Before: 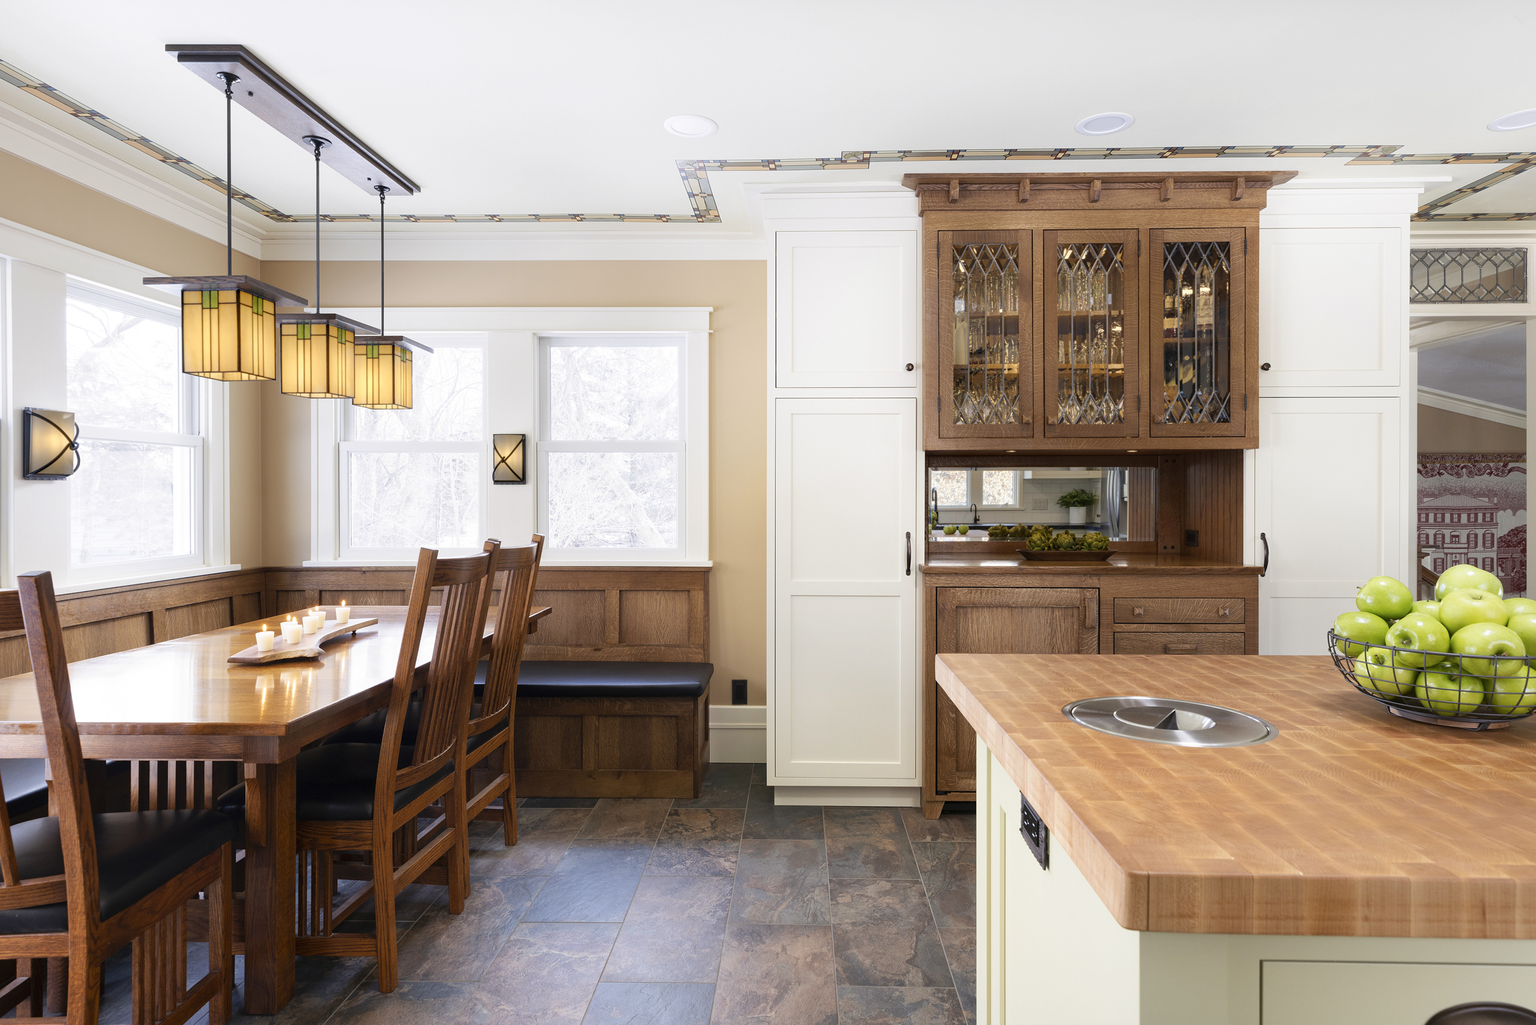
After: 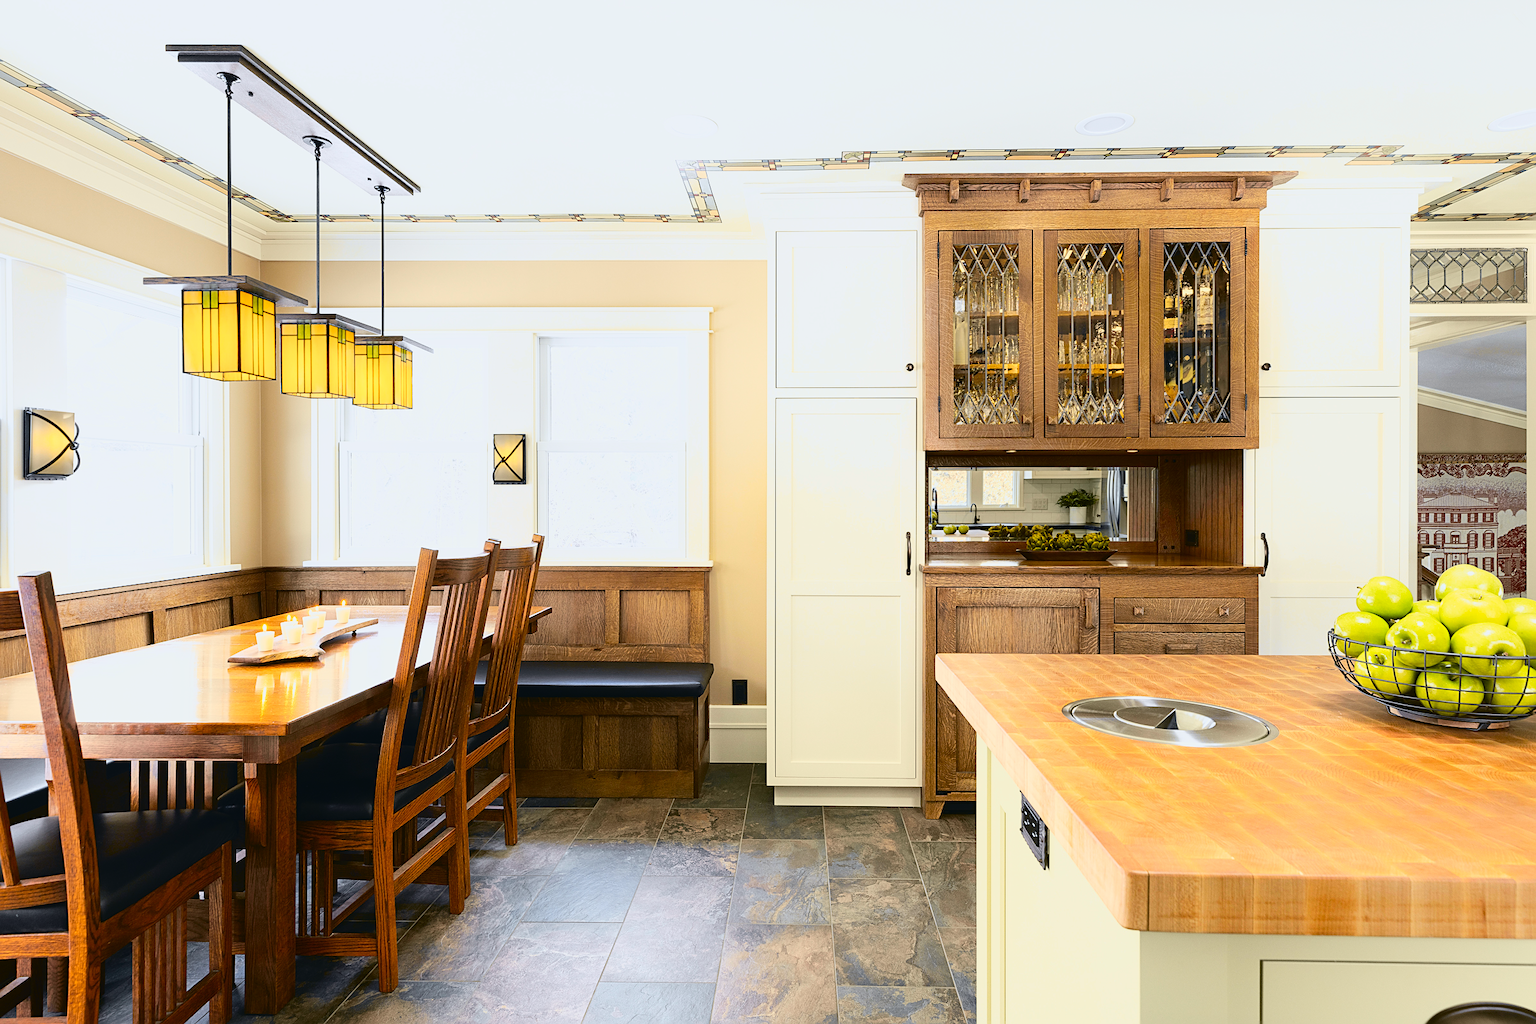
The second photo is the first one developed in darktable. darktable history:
tone curve: curves: ch0 [(0, 0.029) (0.087, 0.084) (0.227, 0.239) (0.46, 0.576) (0.657, 0.796) (0.861, 0.932) (0.997, 0.951)]; ch1 [(0, 0) (0.353, 0.344) (0.45, 0.46) (0.502, 0.494) (0.534, 0.523) (0.573, 0.576) (0.602, 0.631) (0.647, 0.669) (1, 1)]; ch2 [(0, 0) (0.333, 0.346) (0.385, 0.395) (0.44, 0.466) (0.5, 0.493) (0.521, 0.56) (0.553, 0.579) (0.573, 0.599) (0.667, 0.777) (1, 1)], color space Lab, independent channels, preserve colors none
sharpen: on, module defaults
